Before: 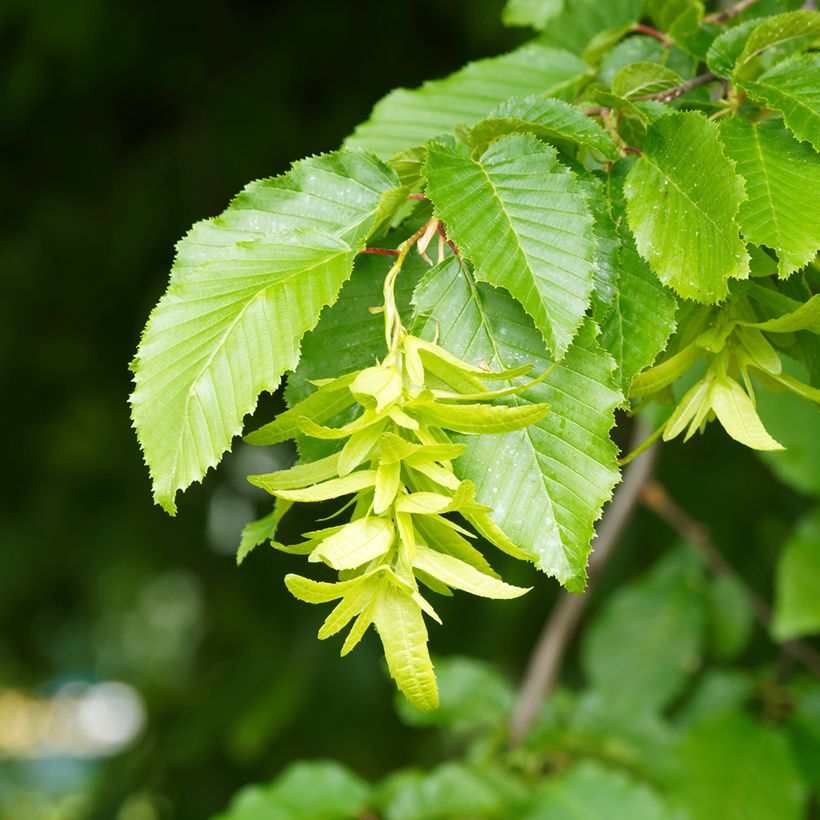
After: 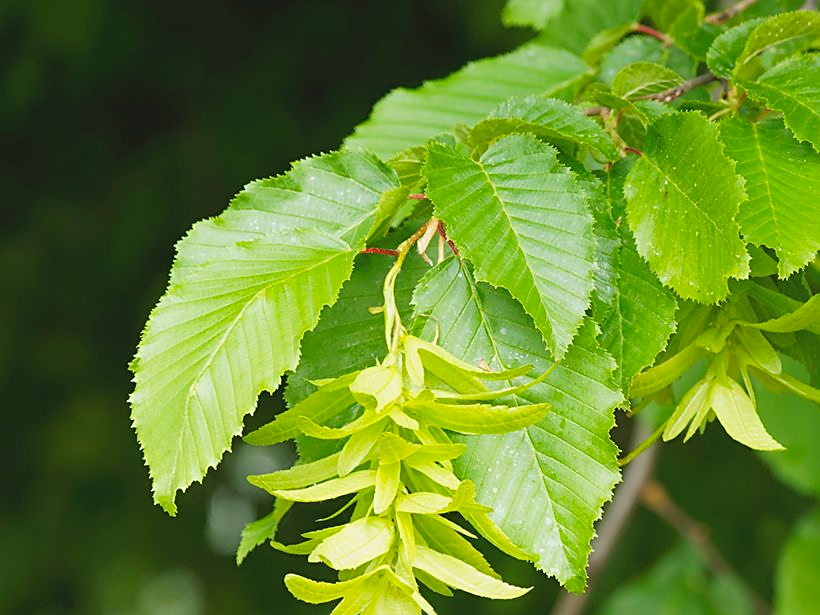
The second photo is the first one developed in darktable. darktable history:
contrast brightness saturation: contrast -0.1, brightness 0.05, saturation 0.08
sharpen: on, module defaults
crop: bottom 24.988%
